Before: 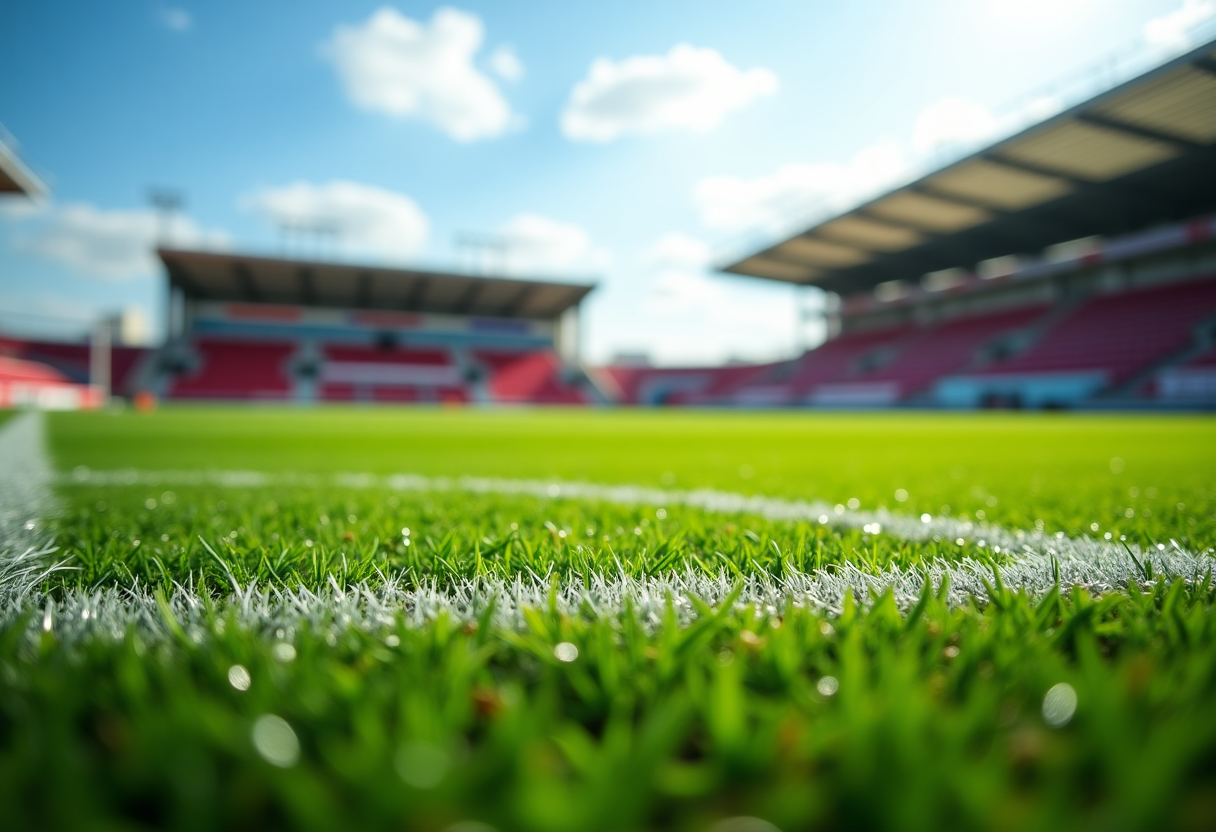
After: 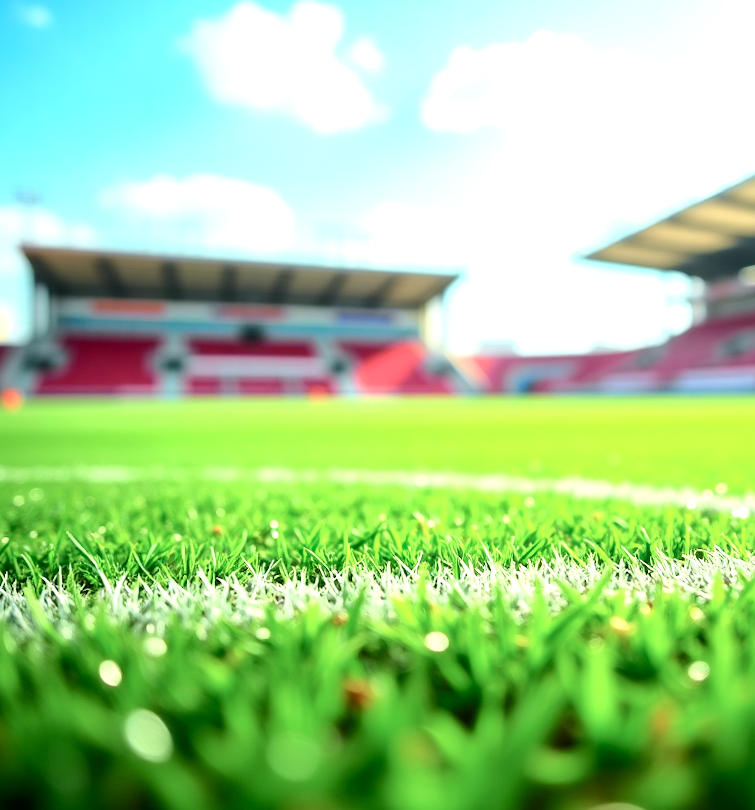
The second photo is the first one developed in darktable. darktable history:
color balance: contrast fulcrum 17.78%
local contrast: mode bilateral grid, contrast 20, coarseness 50, detail 120%, midtone range 0.2
exposure: black level correction 0, exposure 1.1 EV, compensate highlight preservation false
rotate and perspective: rotation -1°, crop left 0.011, crop right 0.989, crop top 0.025, crop bottom 0.975
crop: left 10.644%, right 26.528%
tone curve: curves: ch0 [(0, 0) (0.035, 0.017) (0.131, 0.108) (0.279, 0.279) (0.476, 0.554) (0.617, 0.693) (0.704, 0.77) (0.801, 0.854) (0.895, 0.927) (1, 0.976)]; ch1 [(0, 0) (0.318, 0.278) (0.444, 0.427) (0.493, 0.488) (0.504, 0.497) (0.537, 0.538) (0.594, 0.616) (0.746, 0.764) (1, 1)]; ch2 [(0, 0) (0.316, 0.292) (0.381, 0.37) (0.423, 0.448) (0.476, 0.482) (0.502, 0.495) (0.529, 0.547) (0.583, 0.608) (0.639, 0.657) (0.7, 0.7) (0.861, 0.808) (1, 0.951)], color space Lab, independent channels, preserve colors none
